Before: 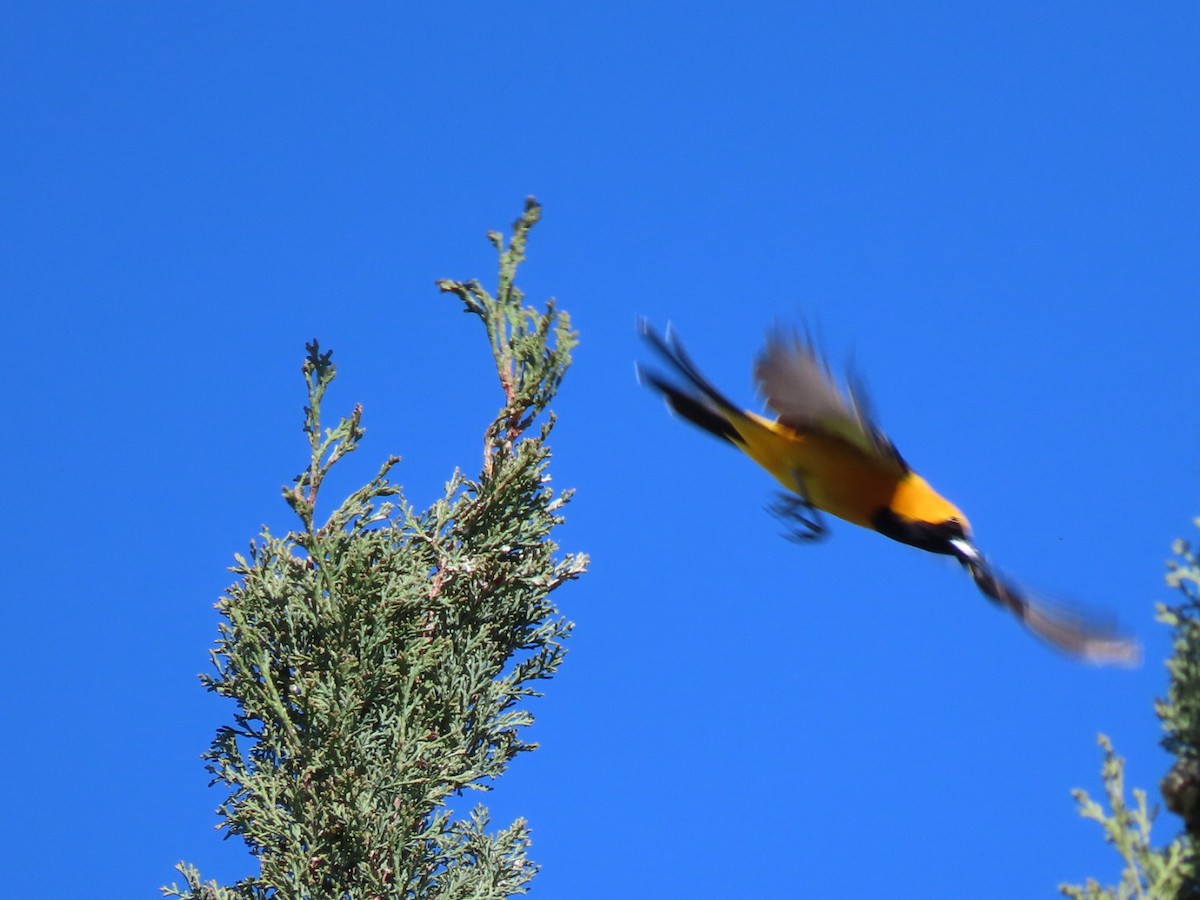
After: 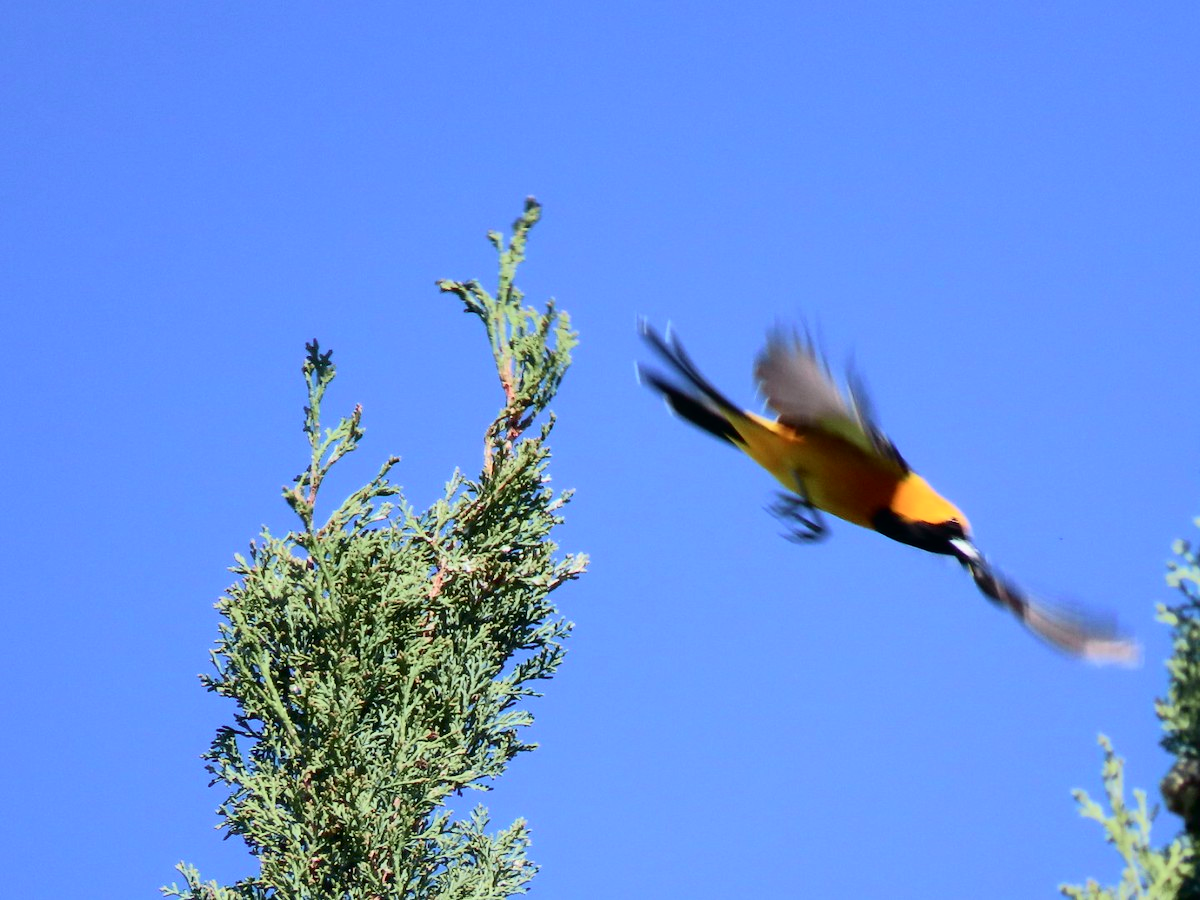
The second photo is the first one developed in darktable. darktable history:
tone curve: curves: ch0 [(0, 0) (0.037, 0.011) (0.135, 0.093) (0.266, 0.281) (0.461, 0.555) (0.581, 0.716) (0.675, 0.793) (0.767, 0.849) (0.91, 0.924) (1, 0.979)]; ch1 [(0, 0) (0.292, 0.278) (0.431, 0.418) (0.493, 0.479) (0.506, 0.5) (0.532, 0.537) (0.562, 0.581) (0.641, 0.663) (0.754, 0.76) (1, 1)]; ch2 [(0, 0) (0.294, 0.3) (0.361, 0.372) (0.429, 0.445) (0.478, 0.486) (0.502, 0.498) (0.518, 0.522) (0.531, 0.549) (0.561, 0.59) (0.64, 0.655) (0.693, 0.706) (0.845, 0.833) (1, 0.951)], color space Lab, independent channels, preserve colors none
